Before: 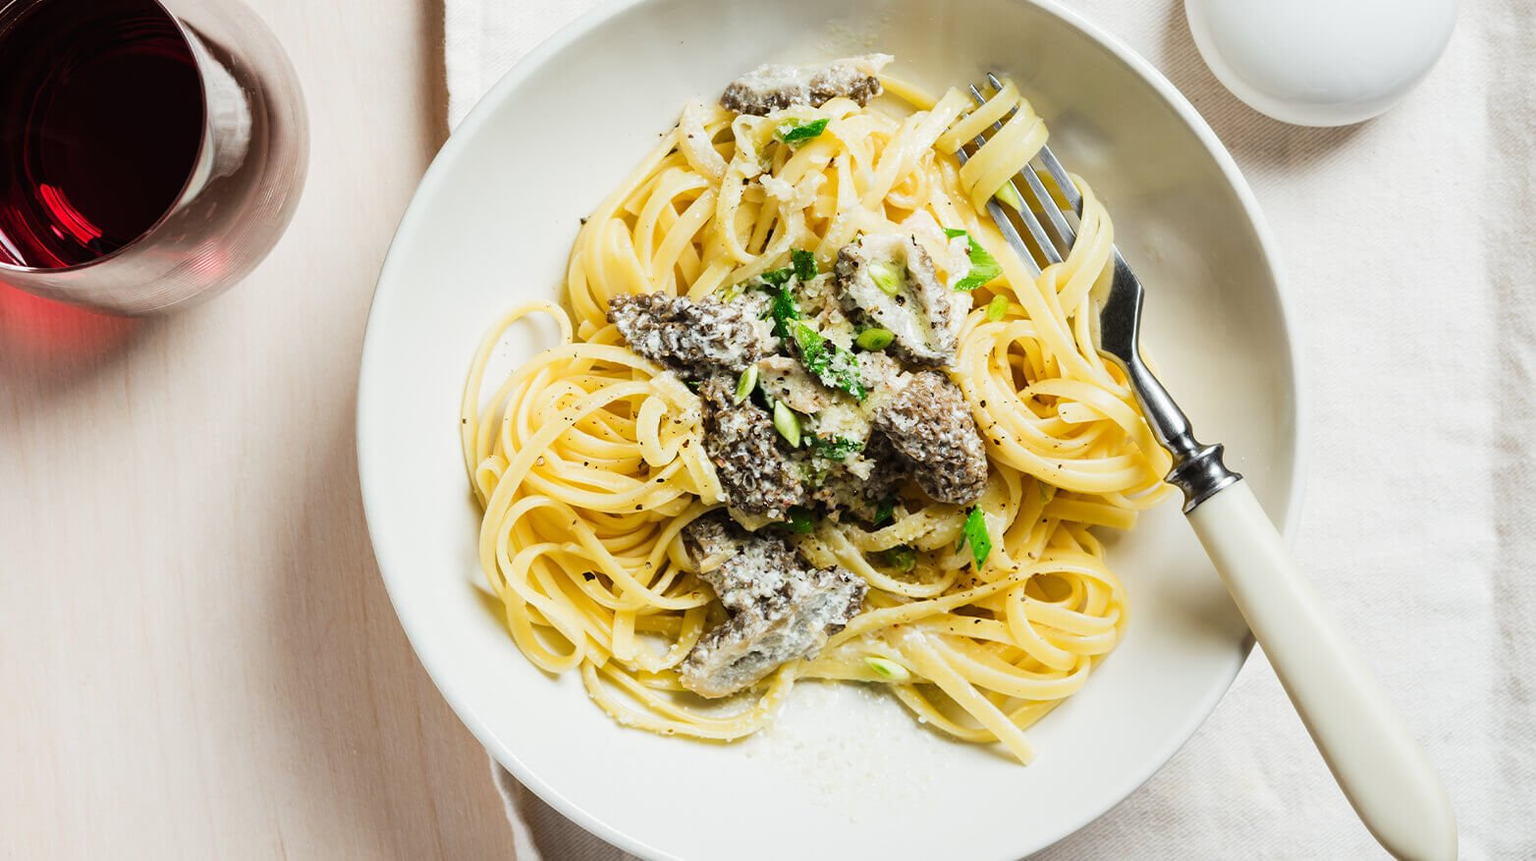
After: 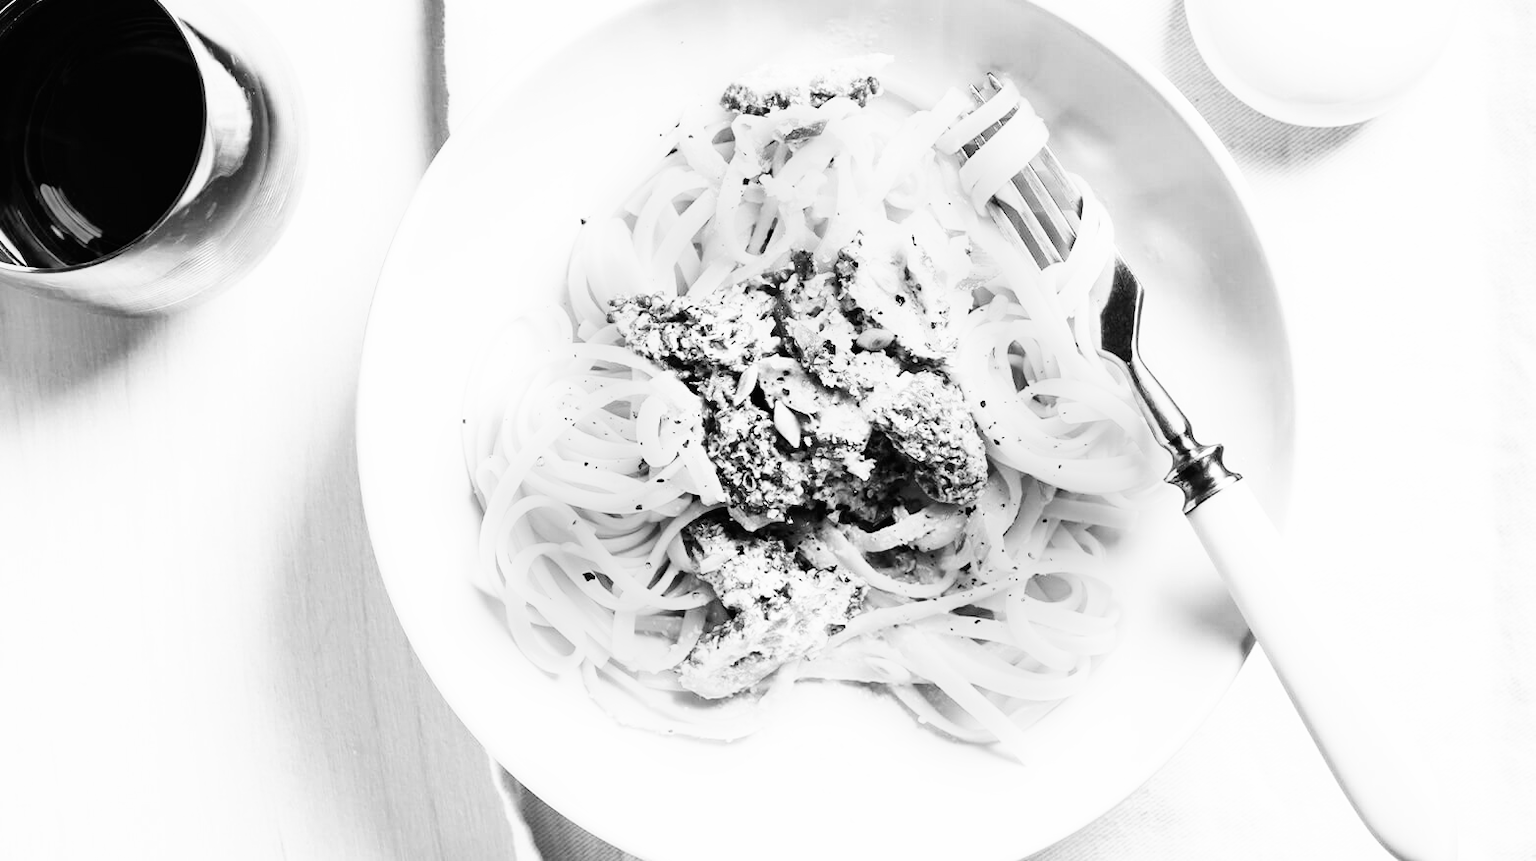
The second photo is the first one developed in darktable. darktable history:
monochrome: a -4.13, b 5.16, size 1
base curve: curves: ch0 [(0, 0) (0.007, 0.004) (0.027, 0.03) (0.046, 0.07) (0.207, 0.54) (0.442, 0.872) (0.673, 0.972) (1, 1)], preserve colors none
